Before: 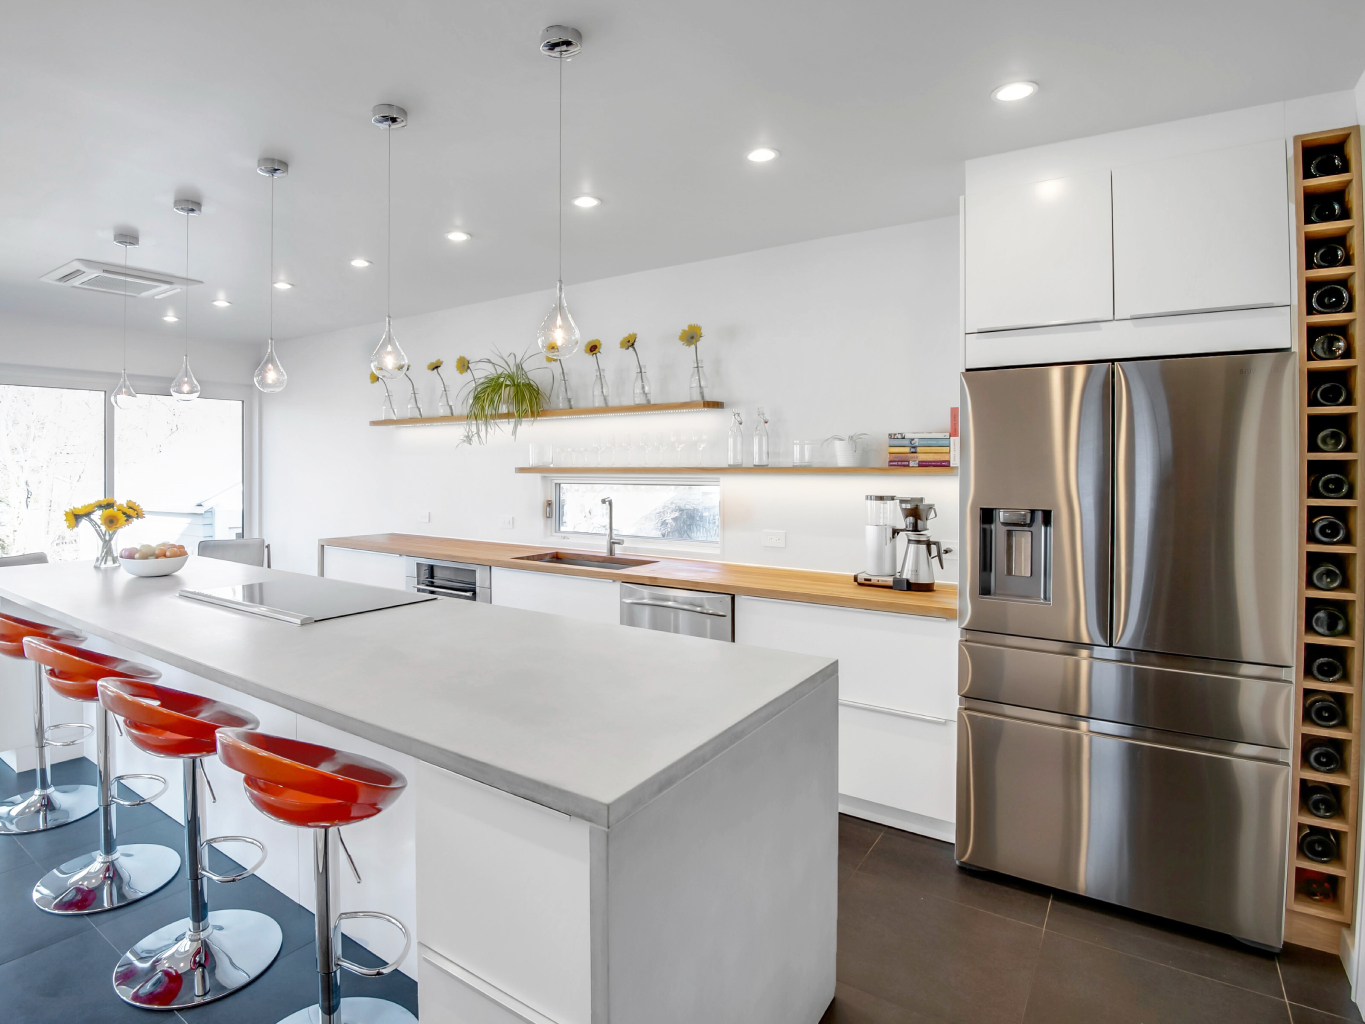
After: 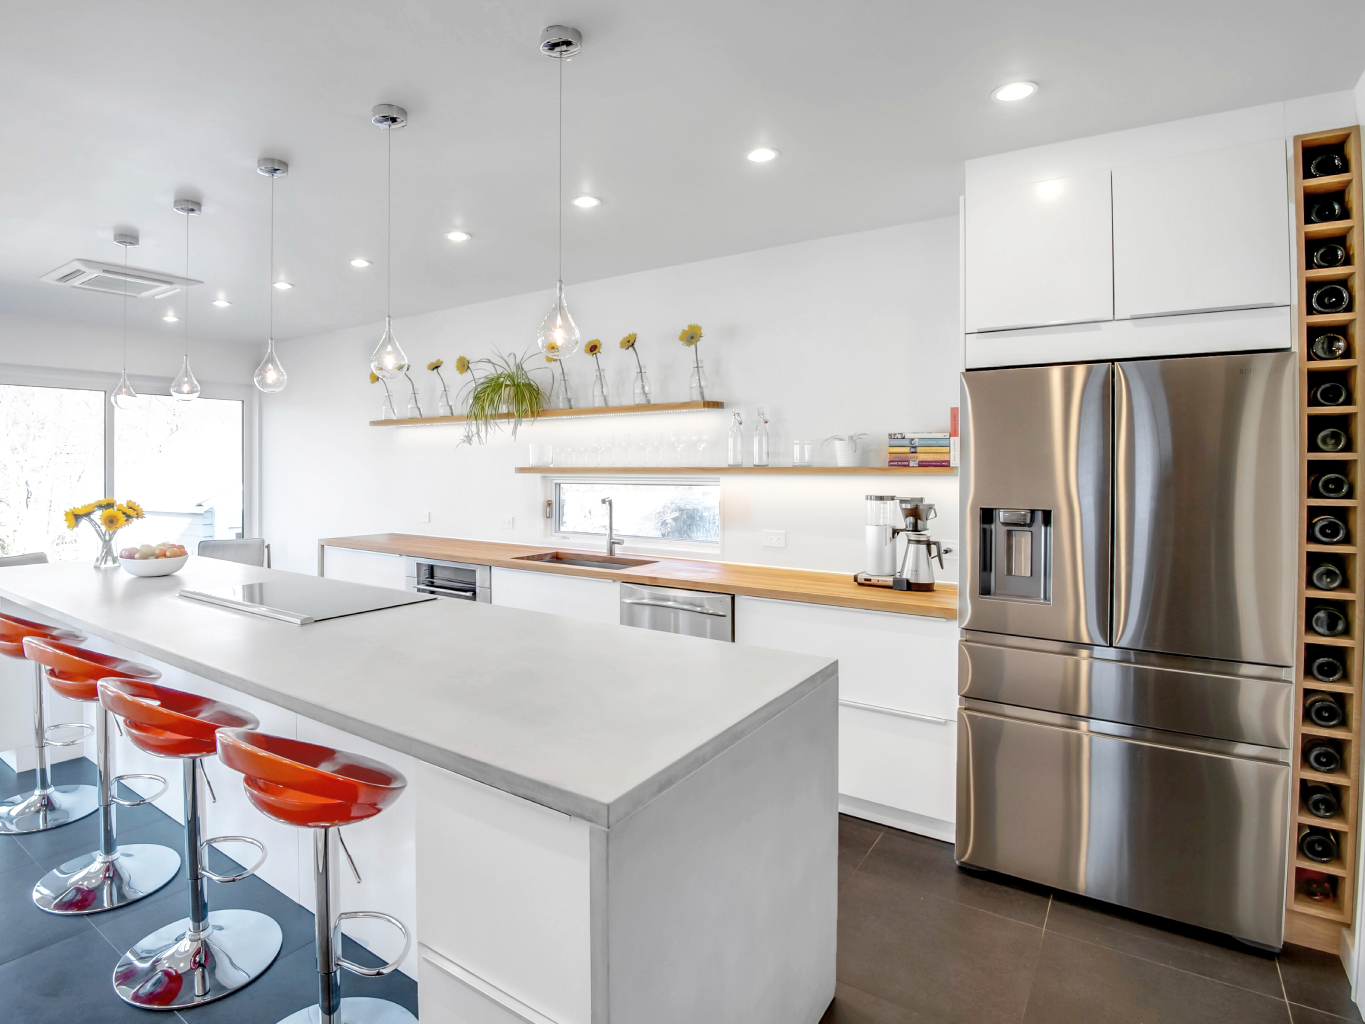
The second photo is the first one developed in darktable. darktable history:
local contrast: highlights 103%, shadows 100%, detail 119%, midtone range 0.2
contrast equalizer: y [[0.5 ×6], [0.5 ×6], [0.5, 0.5, 0.501, 0.545, 0.707, 0.863], [0 ×6], [0 ×6]], mix -0.996
contrast brightness saturation: contrast 0.054, brightness 0.069, saturation 0.008
